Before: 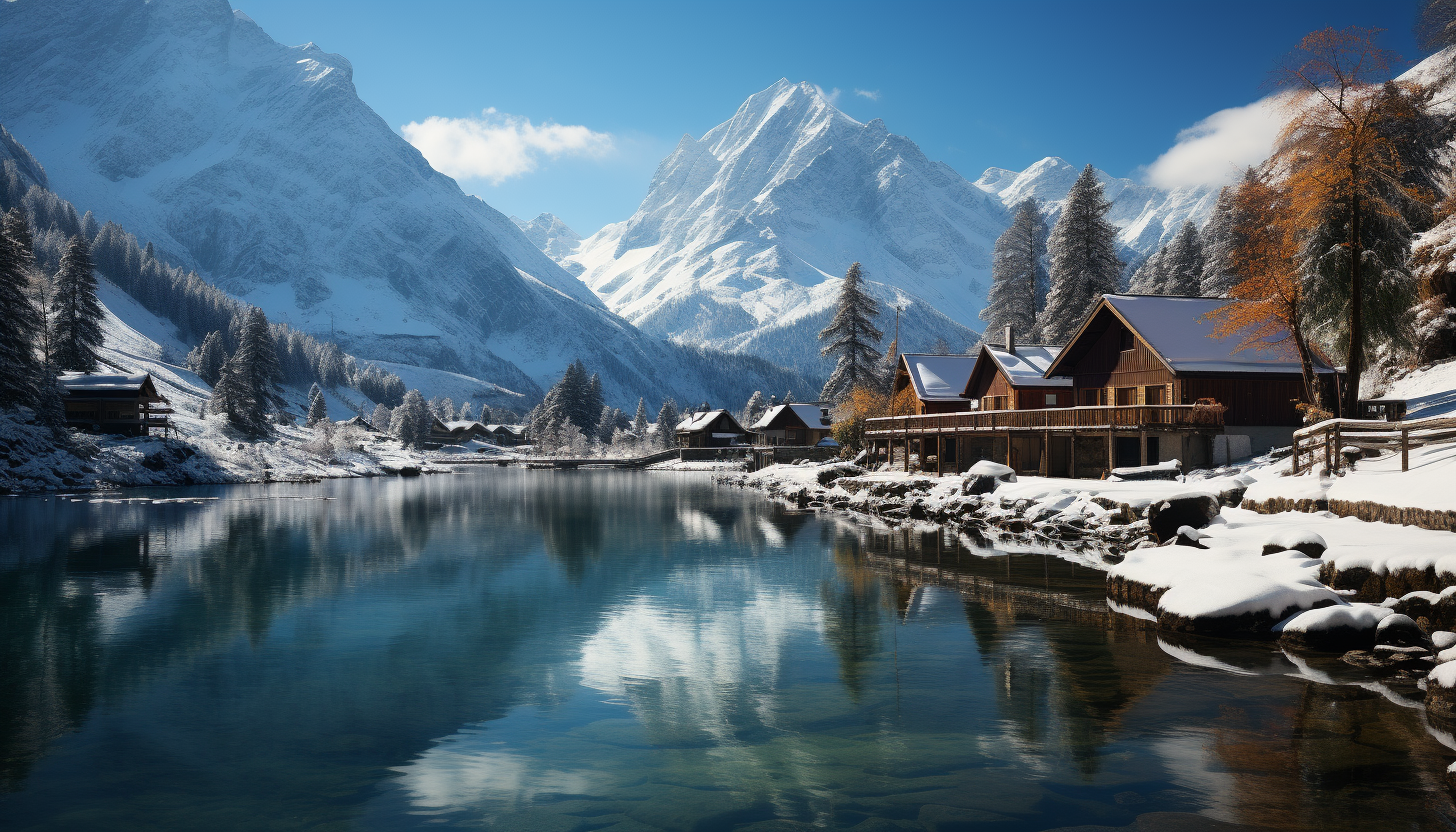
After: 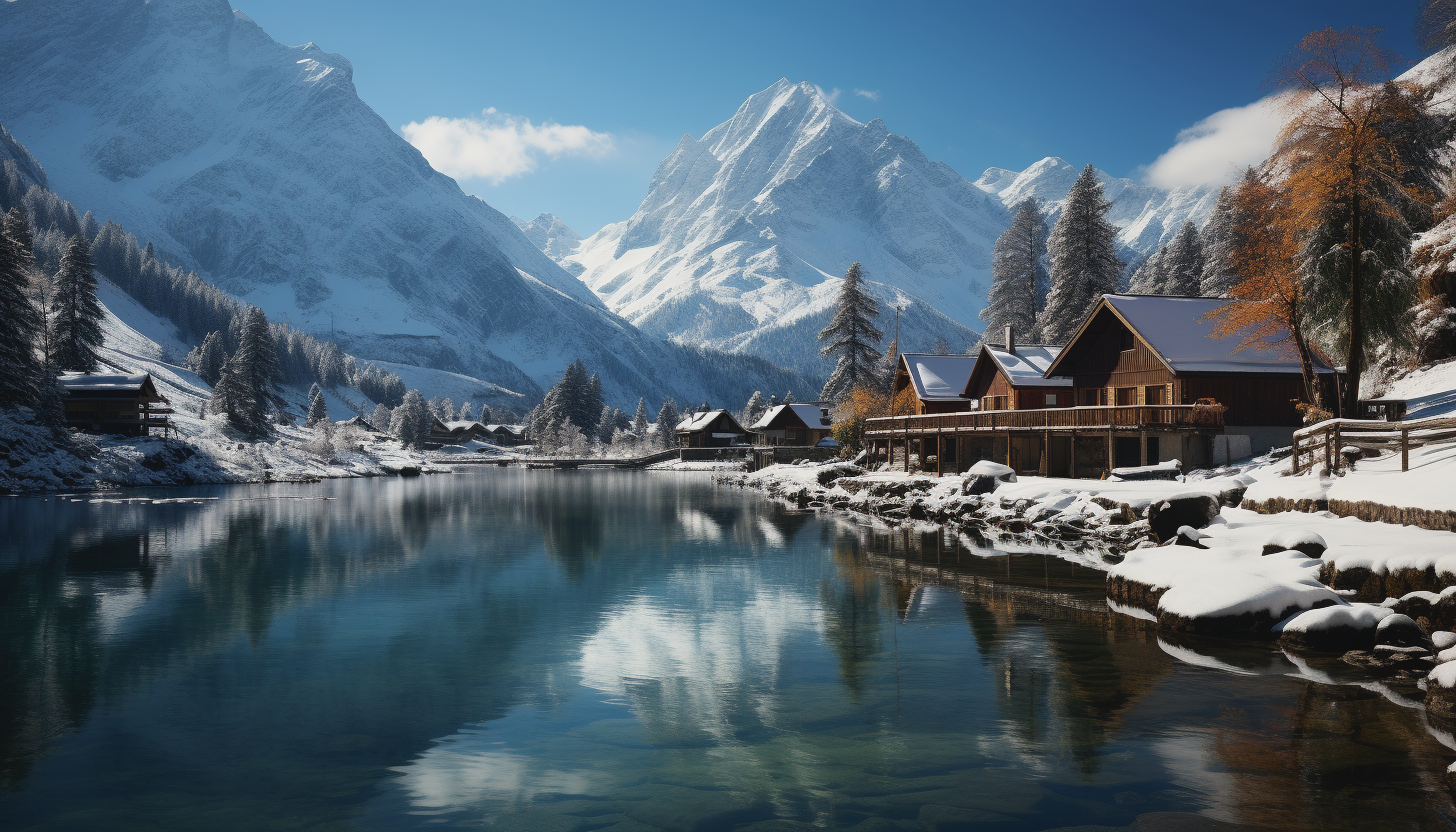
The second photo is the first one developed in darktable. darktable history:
contrast brightness saturation: contrast -0.086, brightness -0.036, saturation -0.112
